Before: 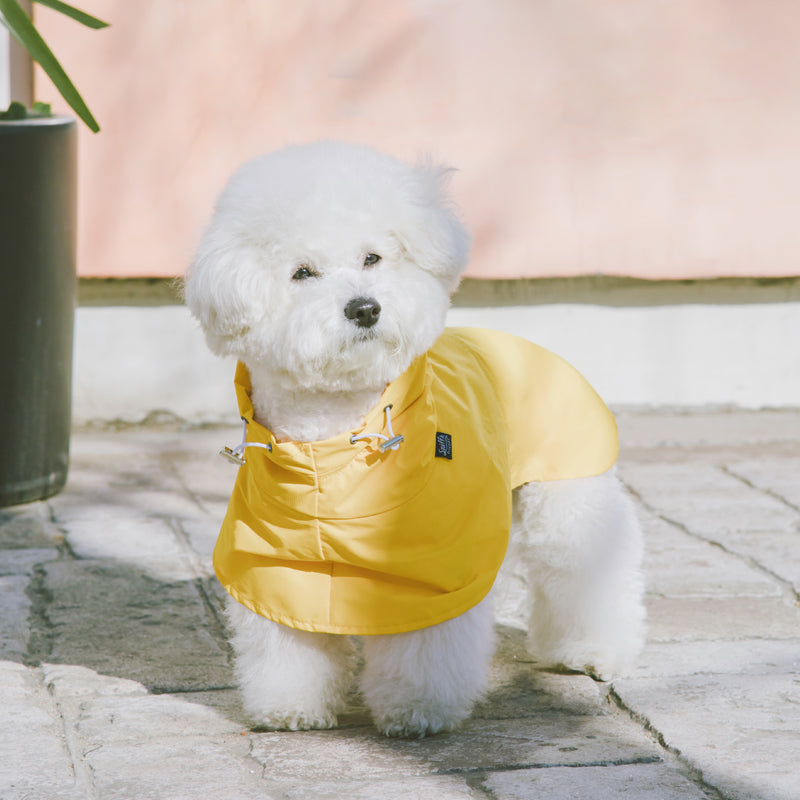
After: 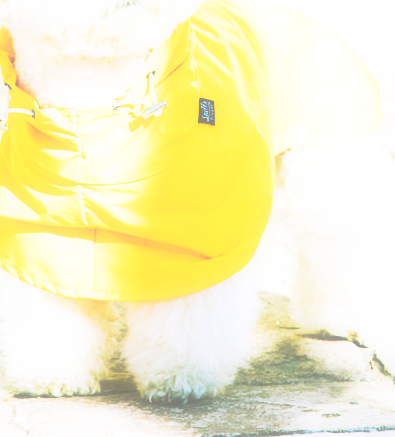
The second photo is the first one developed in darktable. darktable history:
soften: size 60.24%, saturation 65.46%, brightness 0.506 EV, mix 25.7%
color zones: curves: ch1 [(0, 0.523) (0.143, 0.545) (0.286, 0.52) (0.429, 0.506) (0.571, 0.503) (0.714, 0.503) (0.857, 0.508) (1, 0.523)]
contrast brightness saturation: contrast 0.1, brightness 0.3, saturation 0.14
base curve: curves: ch0 [(0, 0.015) (0.085, 0.116) (0.134, 0.298) (0.19, 0.545) (0.296, 0.764) (0.599, 0.982) (1, 1)], preserve colors none
crop: left 29.672%, top 41.786%, right 20.851%, bottom 3.487%
